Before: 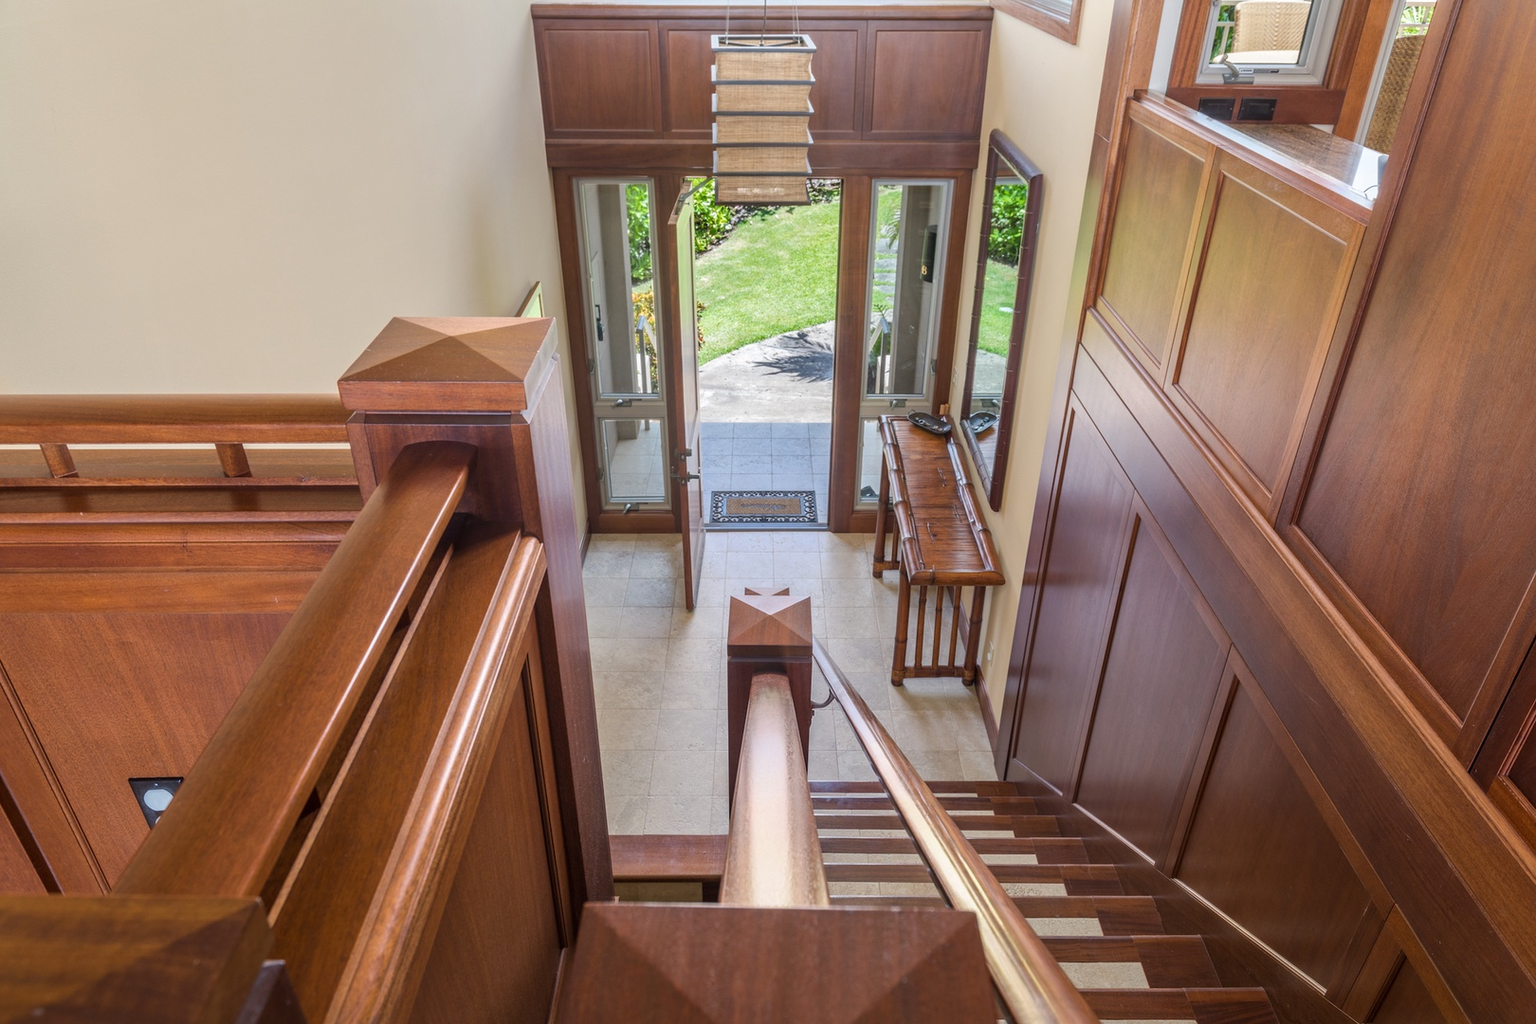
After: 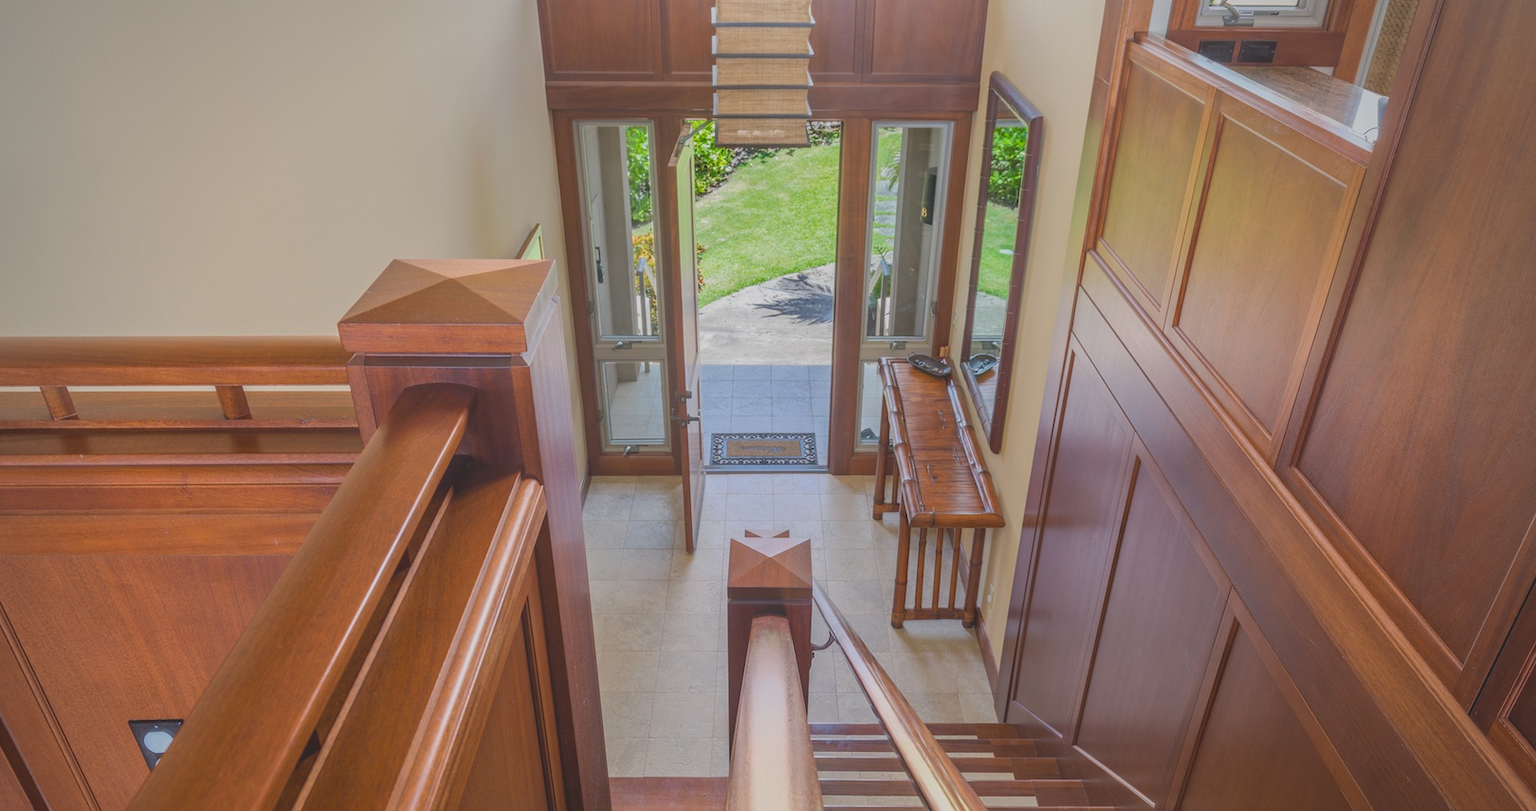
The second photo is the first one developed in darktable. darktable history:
vignetting: fall-off radius 61.25%, center (-0.027, 0.402)
contrast brightness saturation: contrast -0.297
crop and rotate: top 5.651%, bottom 15.005%
